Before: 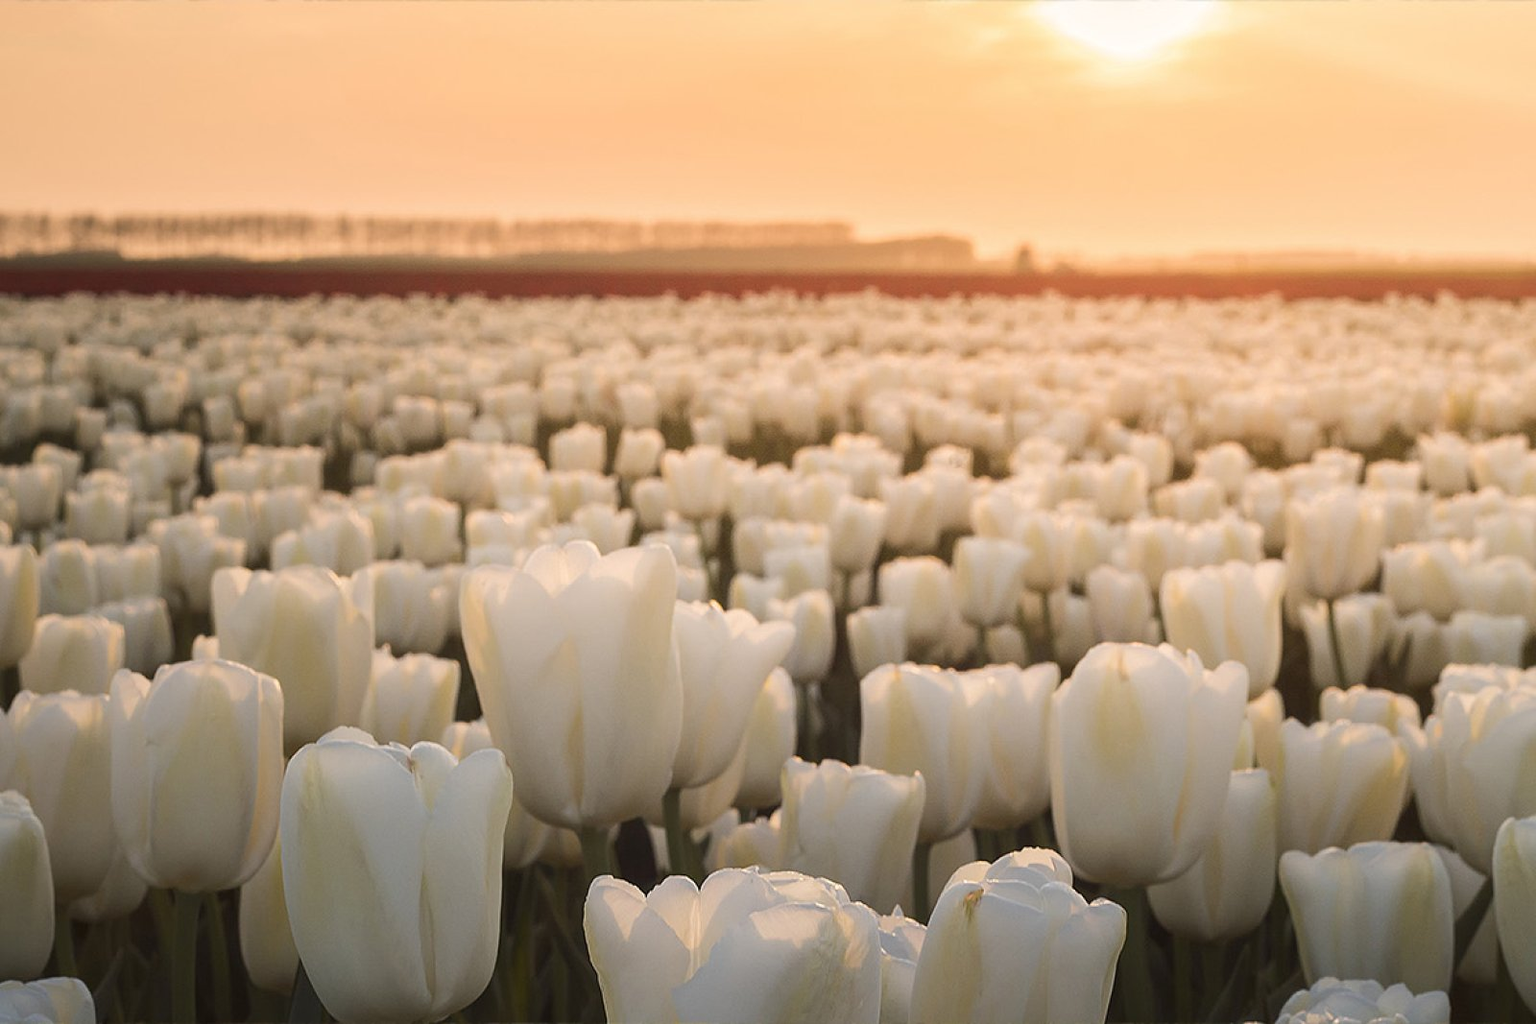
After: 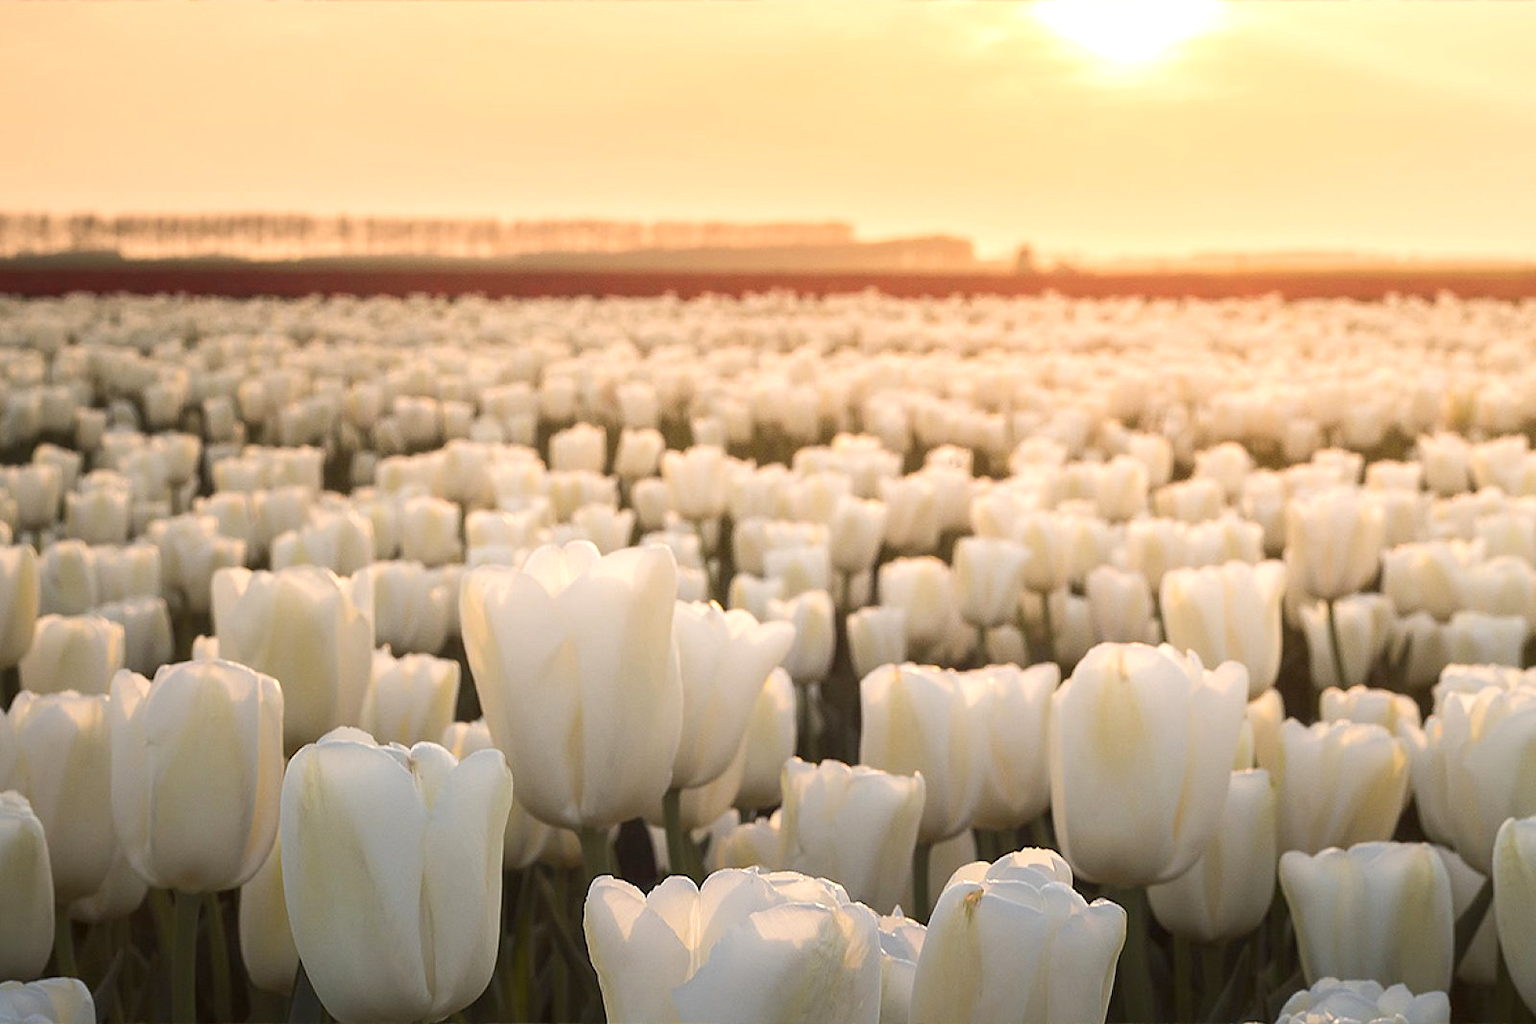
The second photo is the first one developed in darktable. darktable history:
exposure: black level correction 0.003, exposure 0.383 EV, compensate exposure bias true, compensate highlight preservation false
